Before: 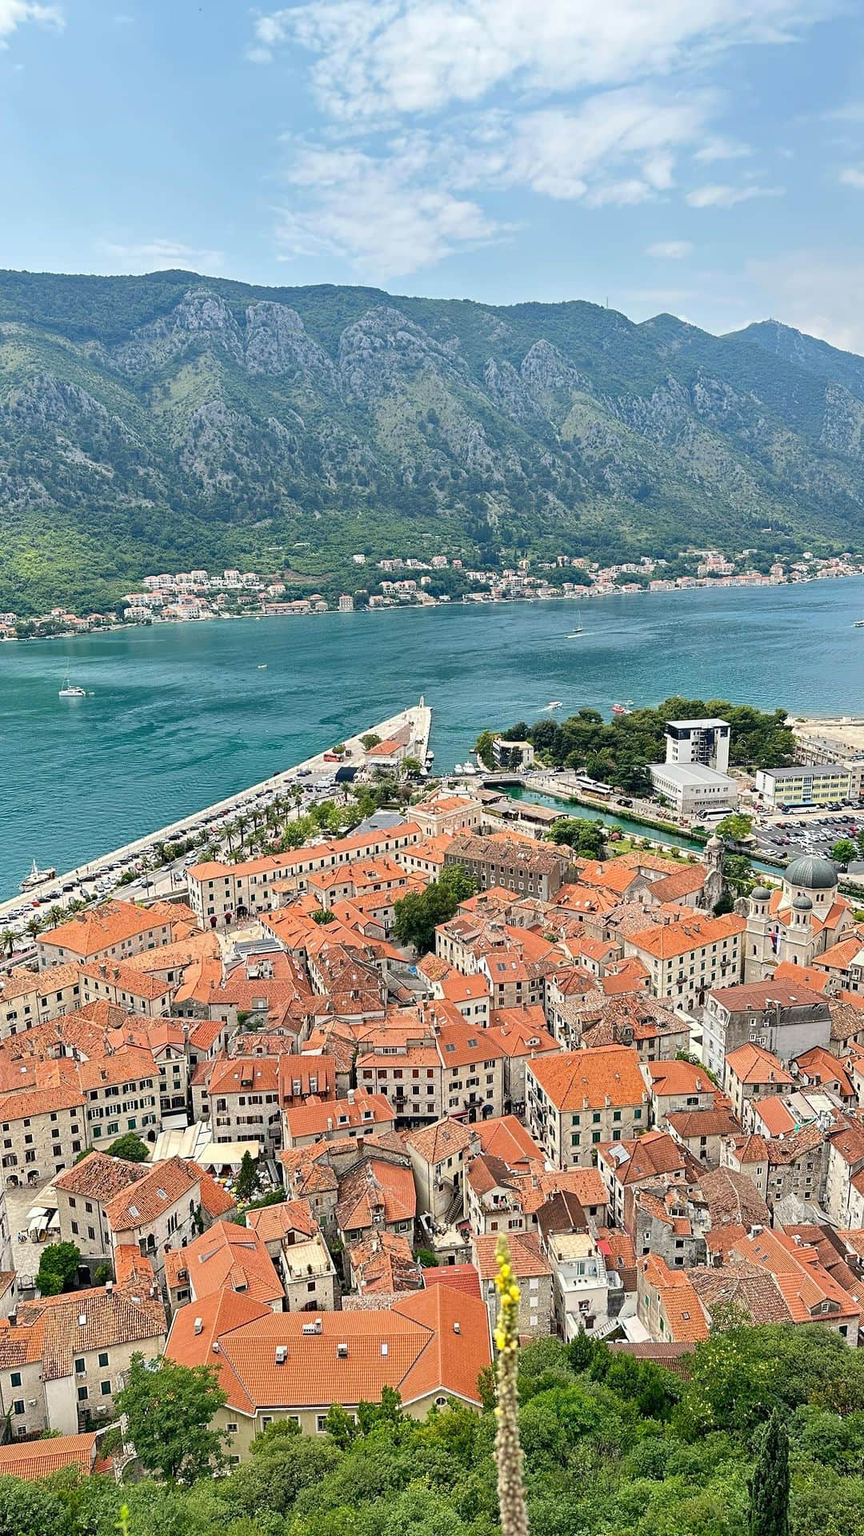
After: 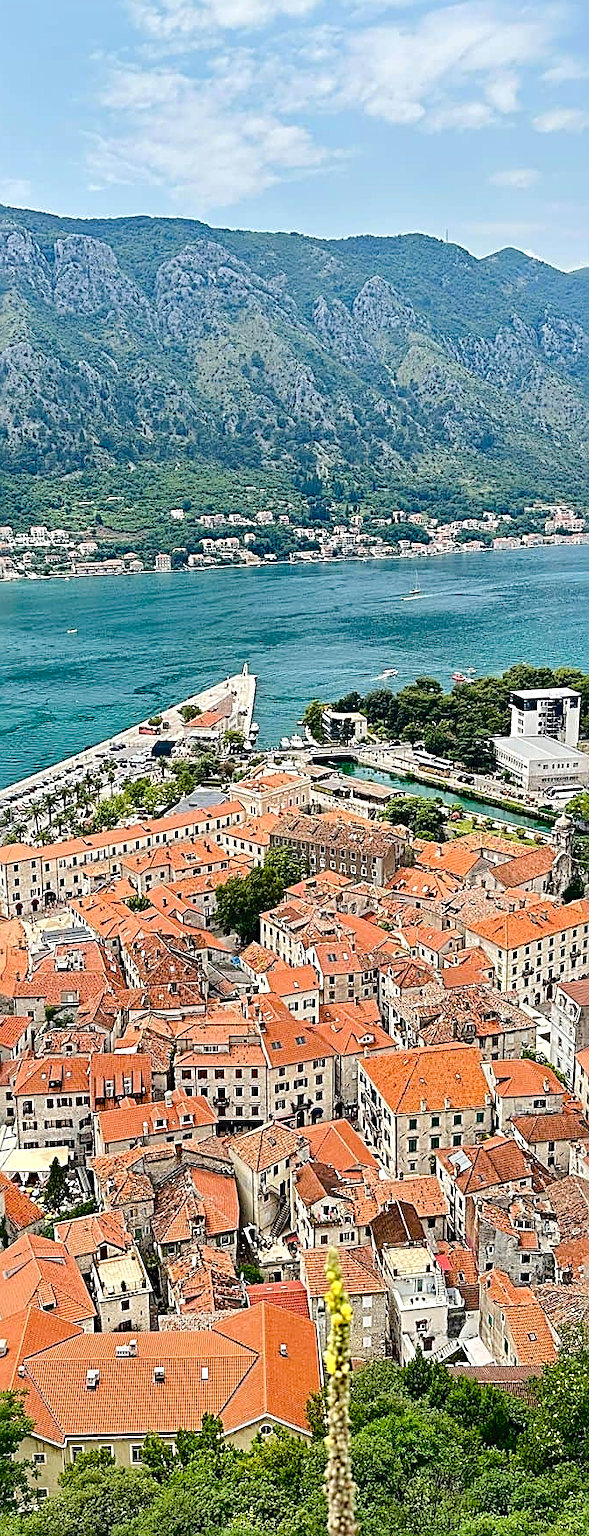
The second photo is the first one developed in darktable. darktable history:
crop and rotate: left 22.747%, top 5.624%, right 14.45%, bottom 2.303%
color balance rgb: perceptual saturation grading › global saturation 20%, perceptual saturation grading › highlights -25.552%, perceptual saturation grading › shadows 49.473%, contrast 5.054%
sharpen: radius 2.531, amount 0.625
tone curve: curves: ch0 [(0, 0) (0.003, 0.048) (0.011, 0.048) (0.025, 0.048) (0.044, 0.049) (0.069, 0.048) (0.1, 0.052) (0.136, 0.071) (0.177, 0.109) (0.224, 0.157) (0.277, 0.233) (0.335, 0.32) (0.399, 0.404) (0.468, 0.496) (0.543, 0.582) (0.623, 0.653) (0.709, 0.738) (0.801, 0.811) (0.898, 0.895) (1, 1)], color space Lab, independent channels, preserve colors none
